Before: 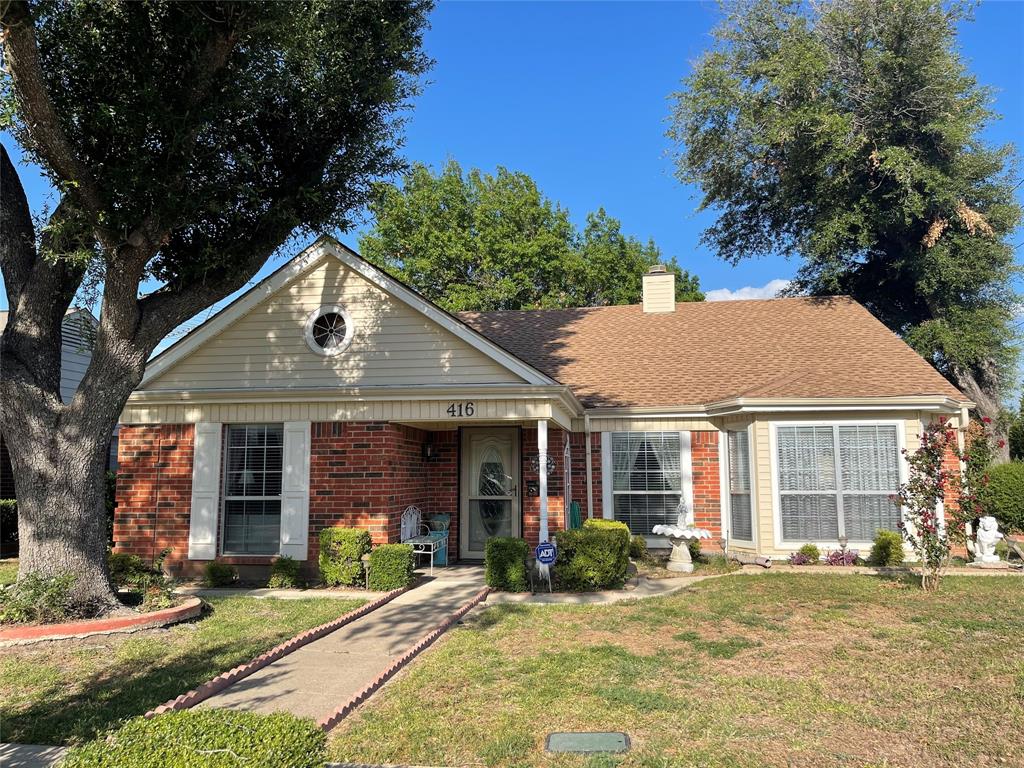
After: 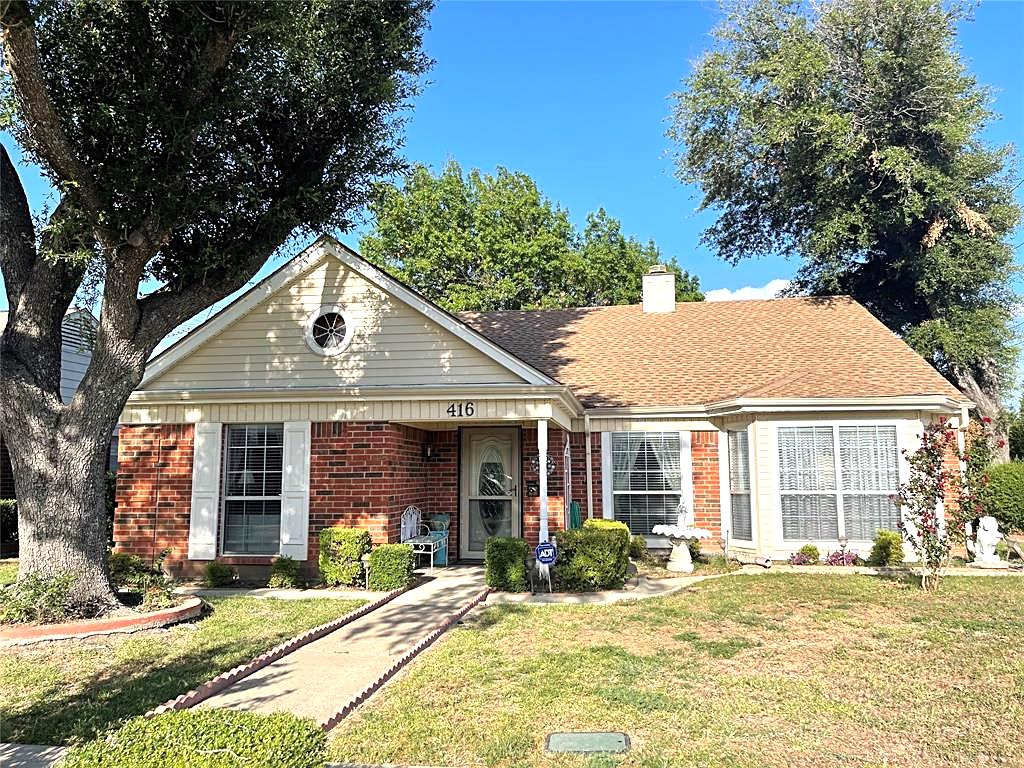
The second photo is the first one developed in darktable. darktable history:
exposure: black level correction 0, exposure 0.692 EV, compensate exposure bias true, compensate highlight preservation false
sharpen: on, module defaults
